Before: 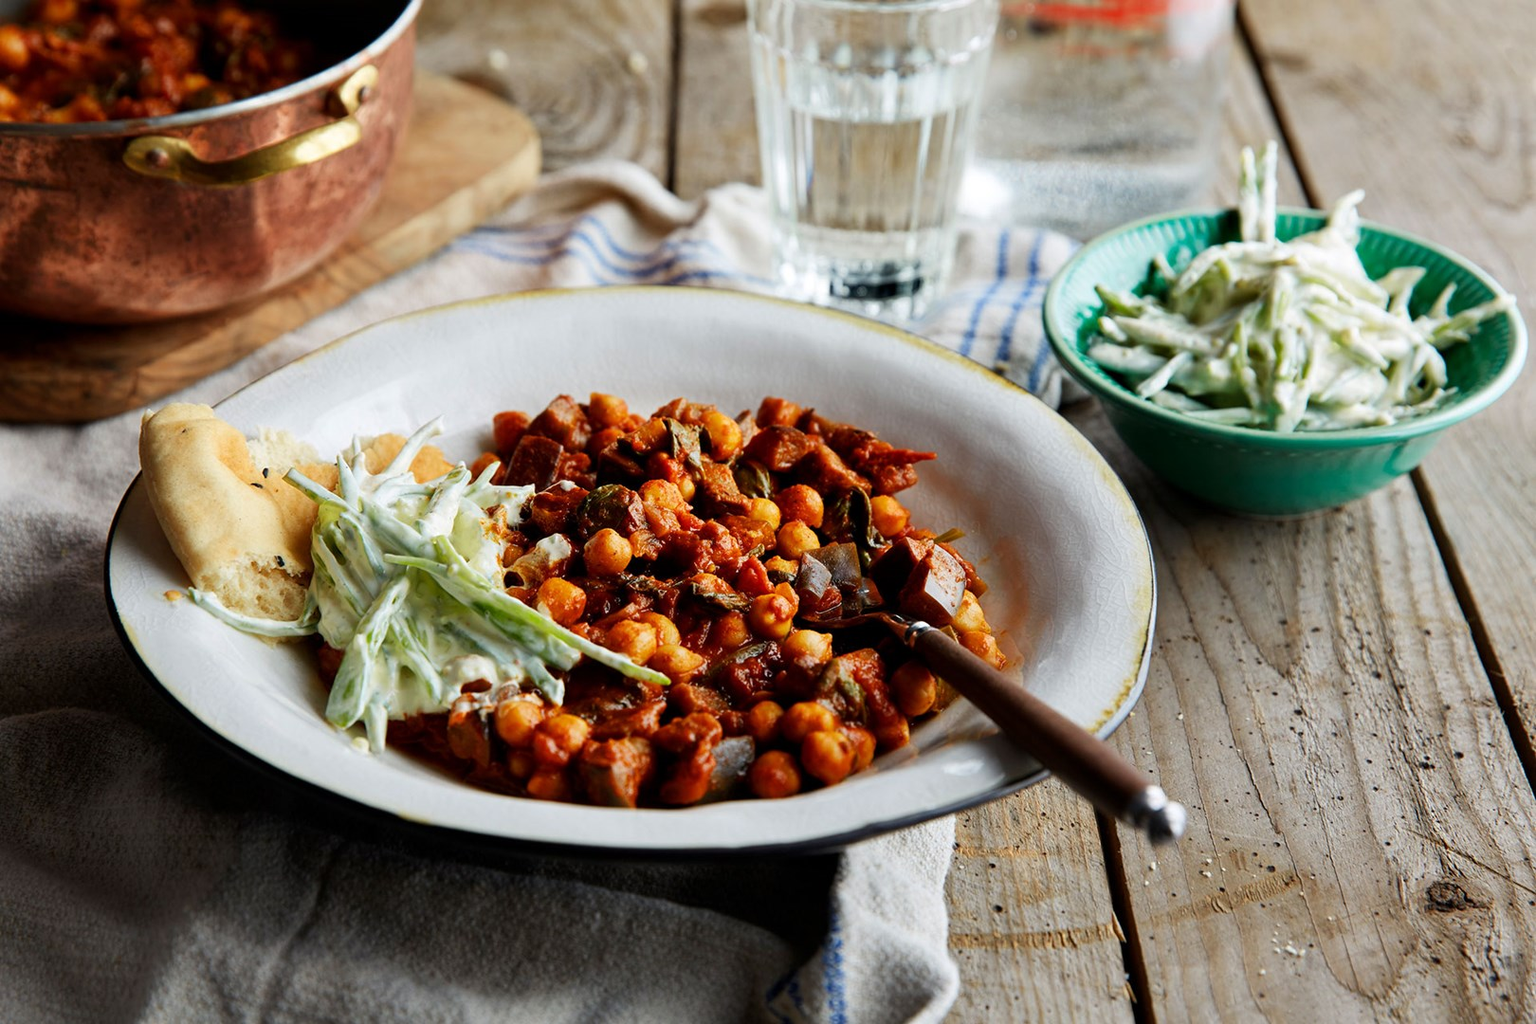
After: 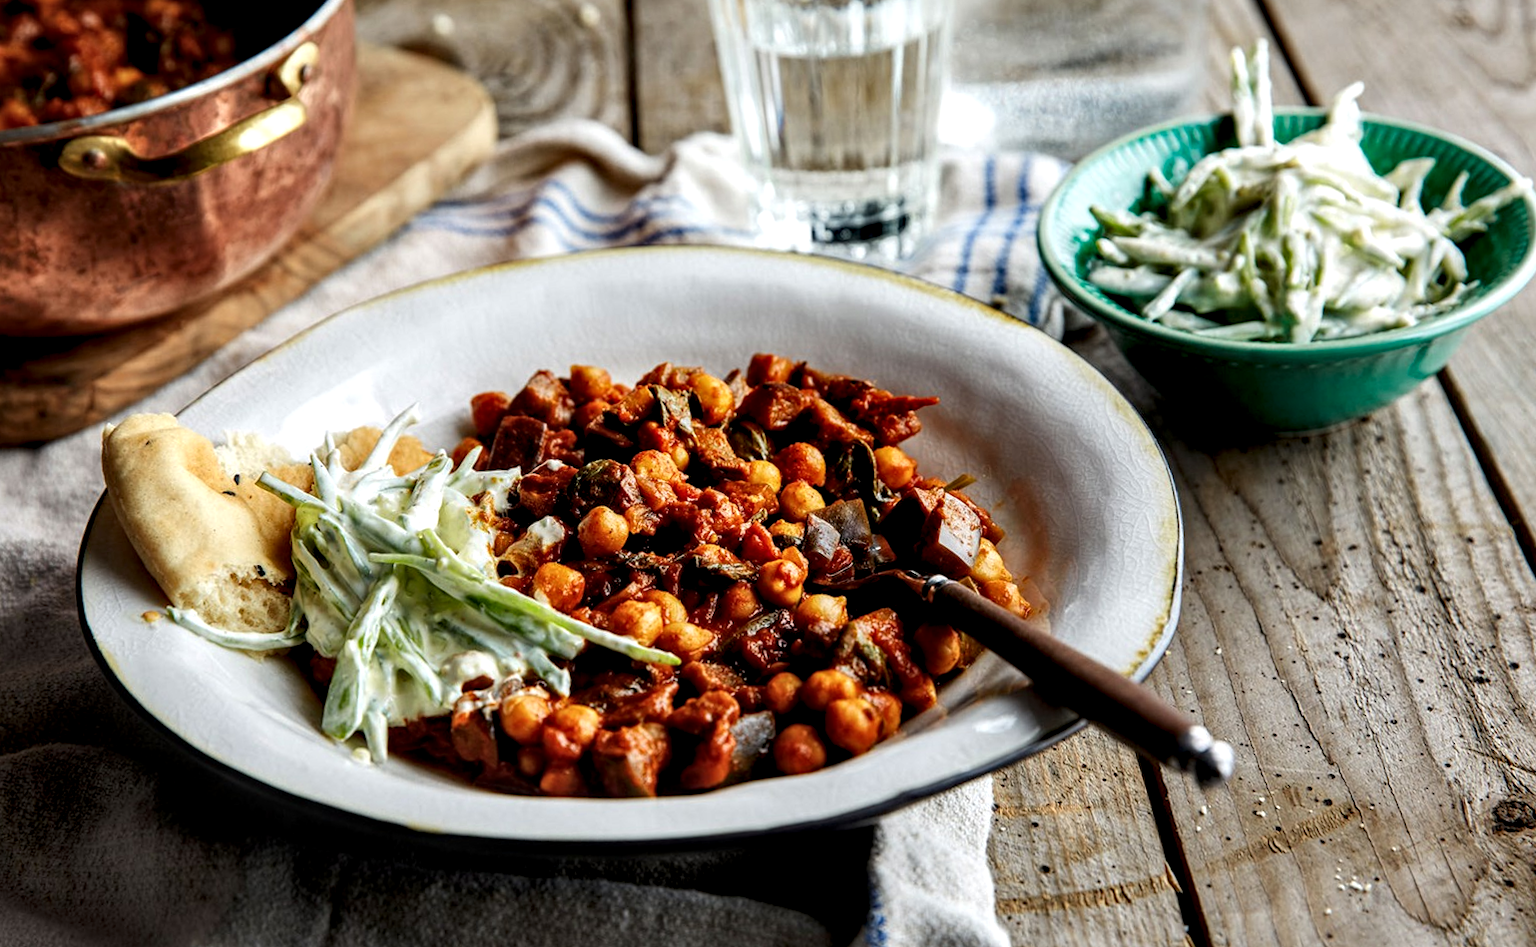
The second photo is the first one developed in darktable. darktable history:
rotate and perspective: rotation -5°, crop left 0.05, crop right 0.952, crop top 0.11, crop bottom 0.89
local contrast: highlights 60%, shadows 60%, detail 160%
